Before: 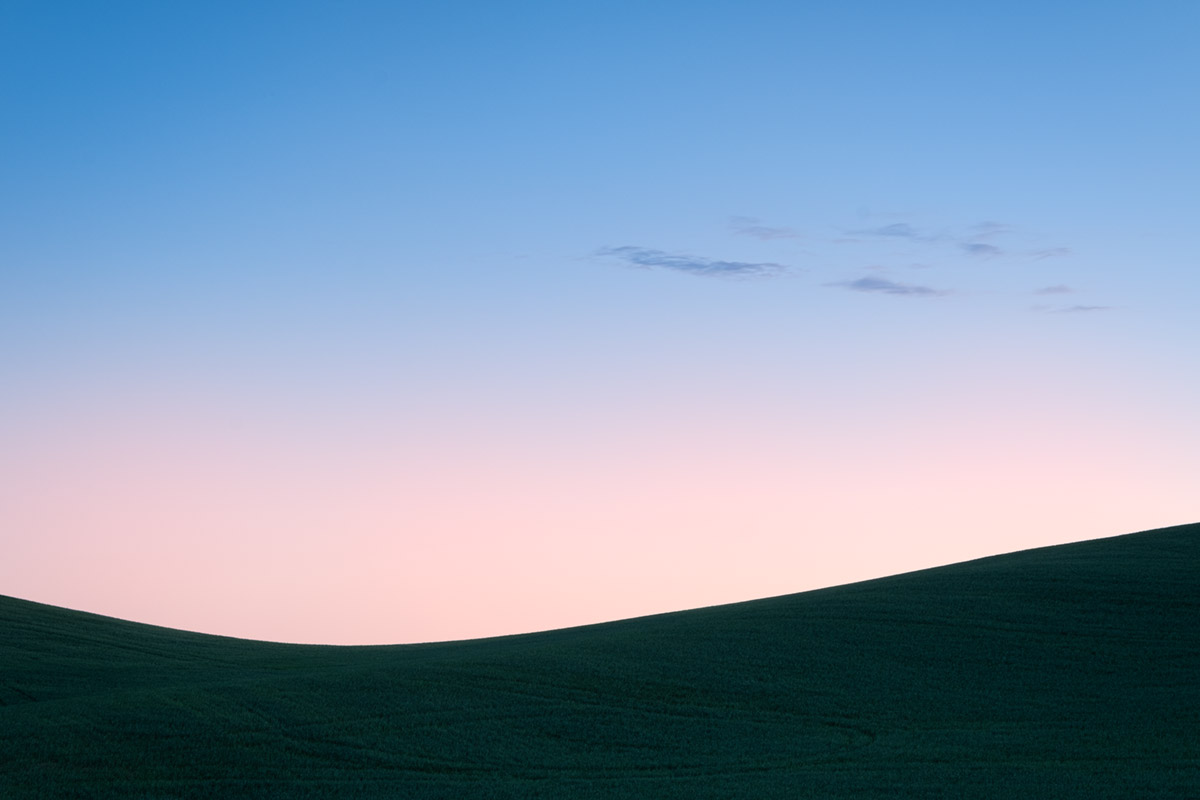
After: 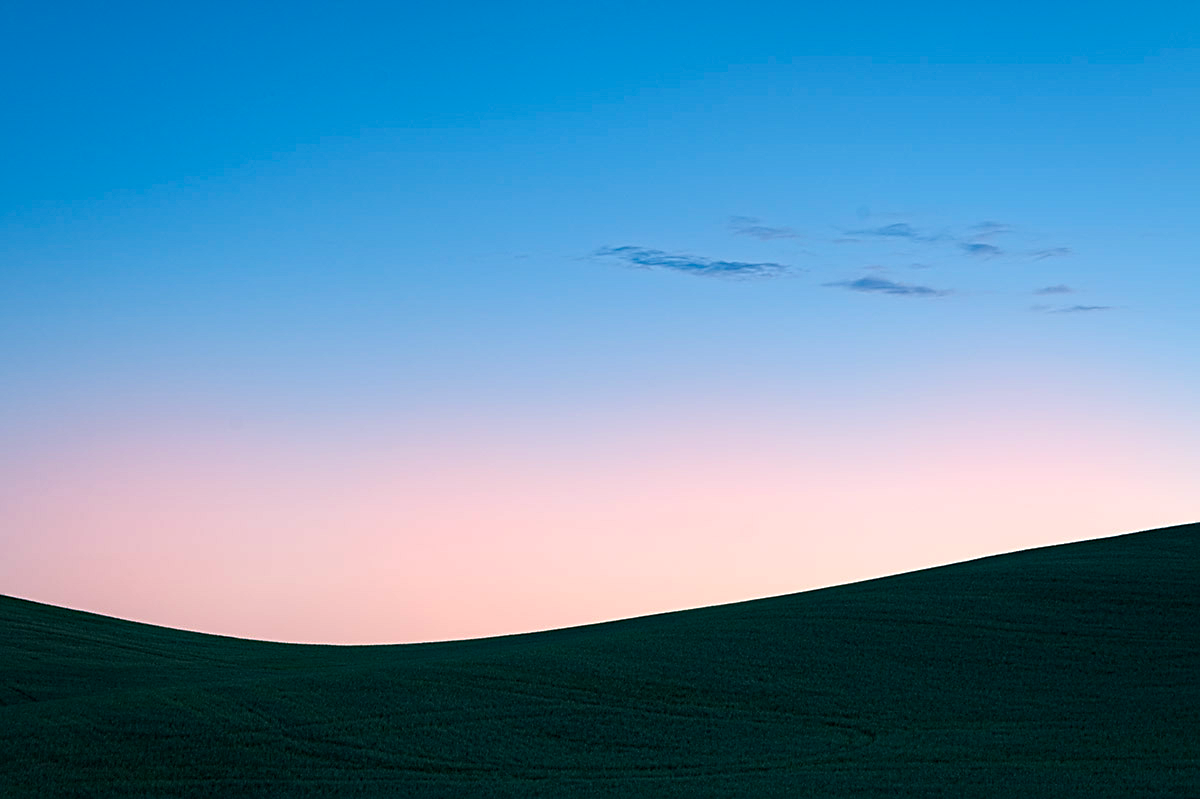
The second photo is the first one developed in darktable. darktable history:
crop: bottom 0.053%
haze removal: strength 0.52, distance 0.919, compatibility mode true
sharpen: on, module defaults
